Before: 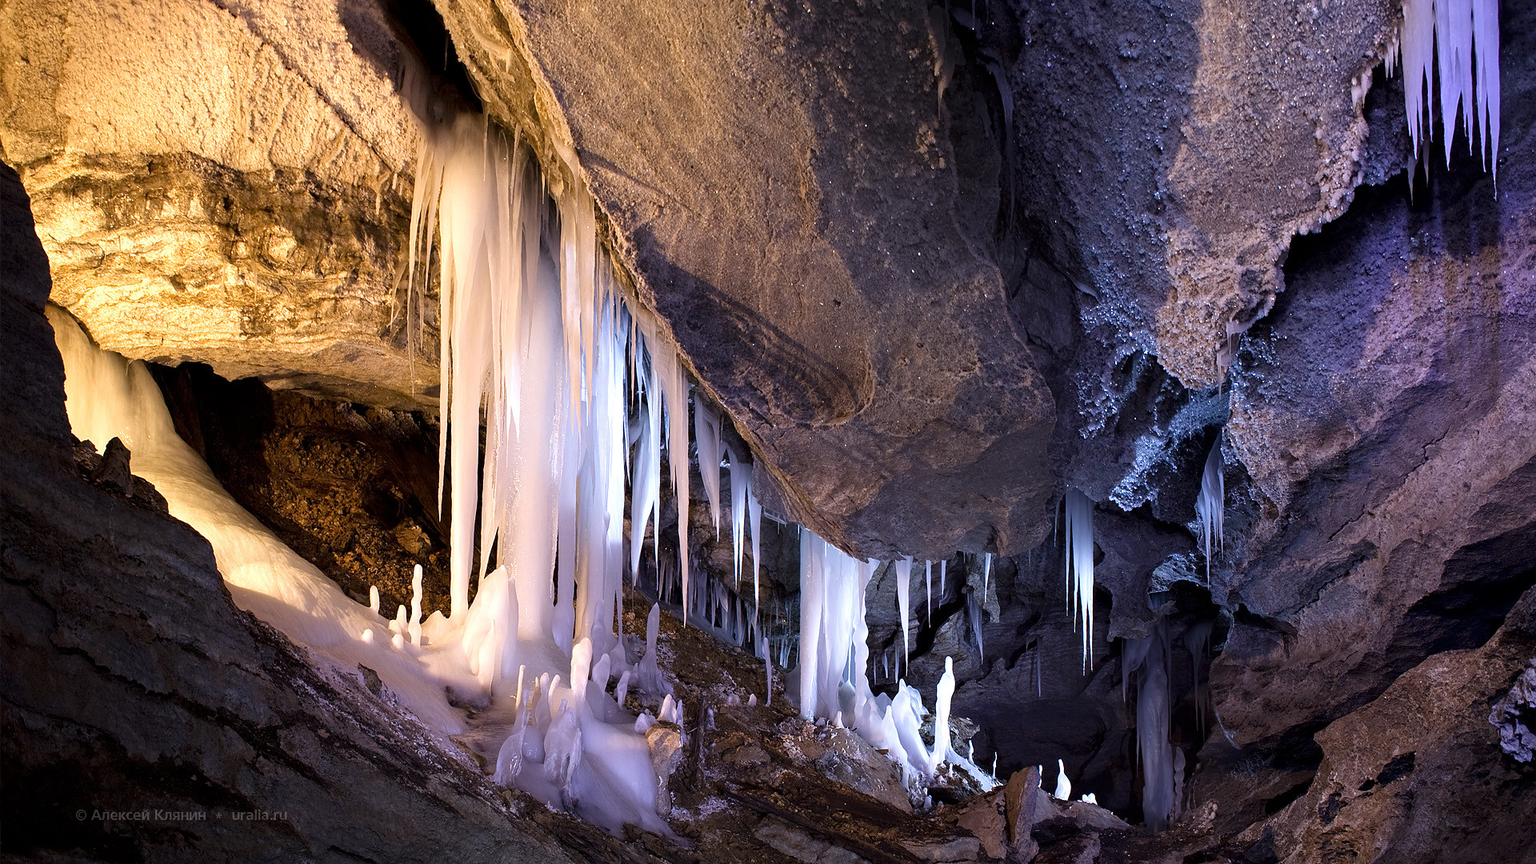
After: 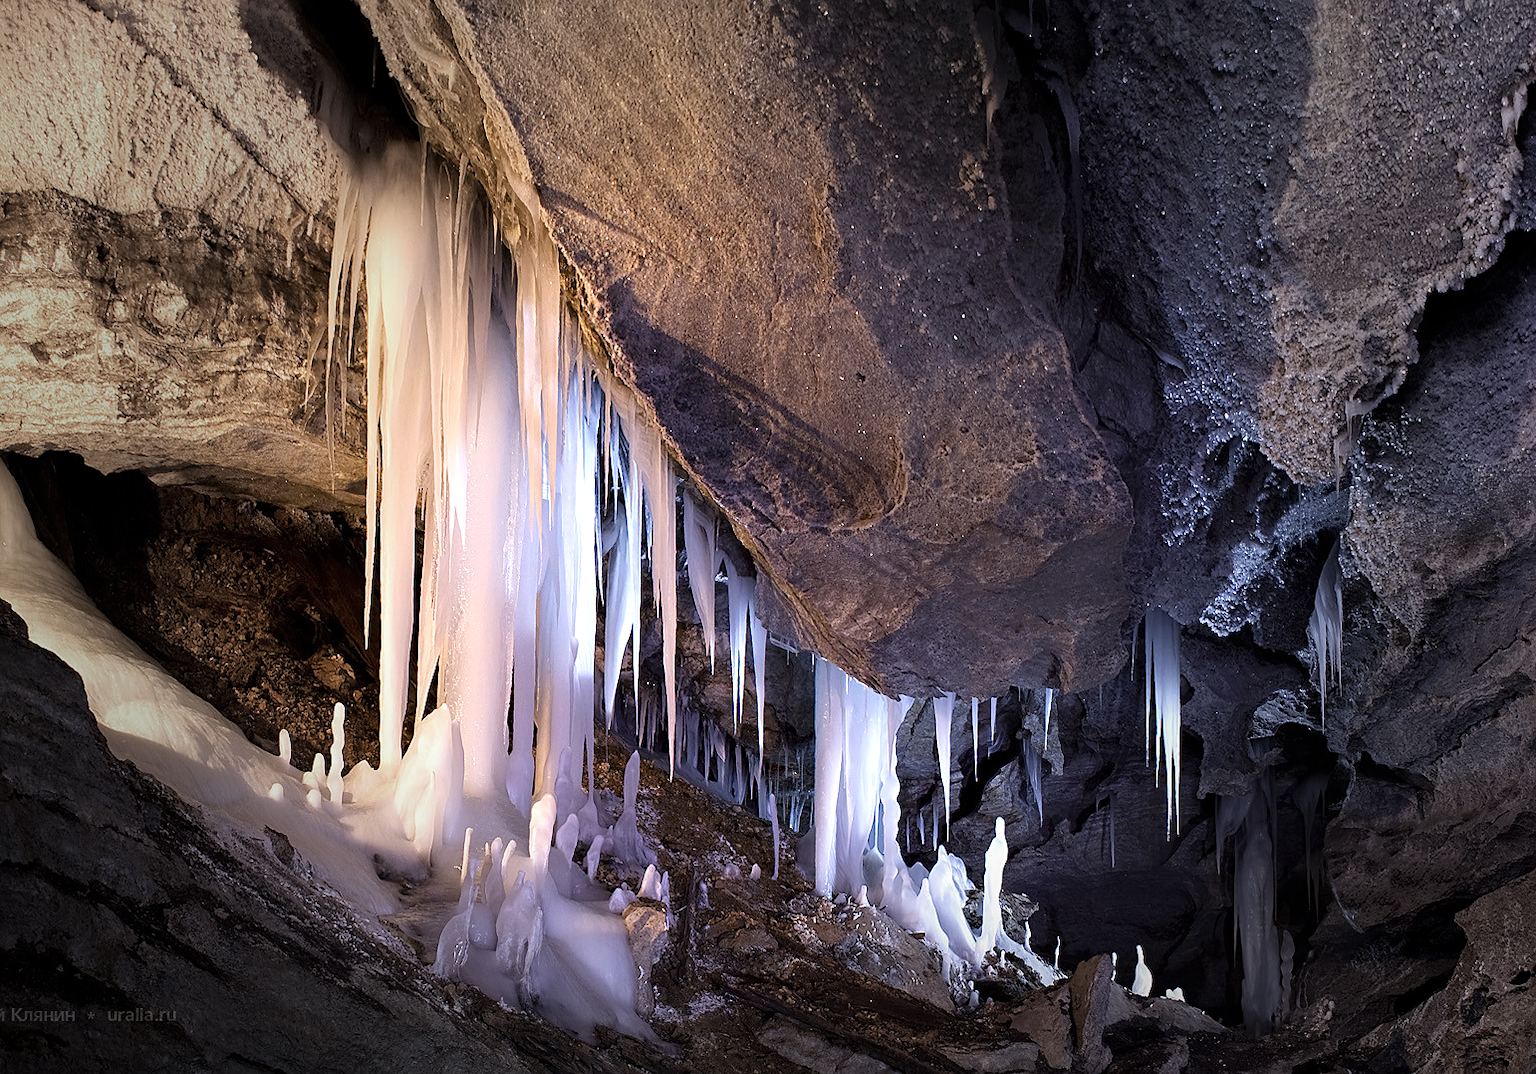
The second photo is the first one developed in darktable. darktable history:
vignetting: fall-off start 40.36%, fall-off radius 40.9%, unbound false
sharpen: amount 0.21
exposure: exposure 0.127 EV, compensate highlight preservation false
crop and rotate: left 9.518%, right 10.165%
